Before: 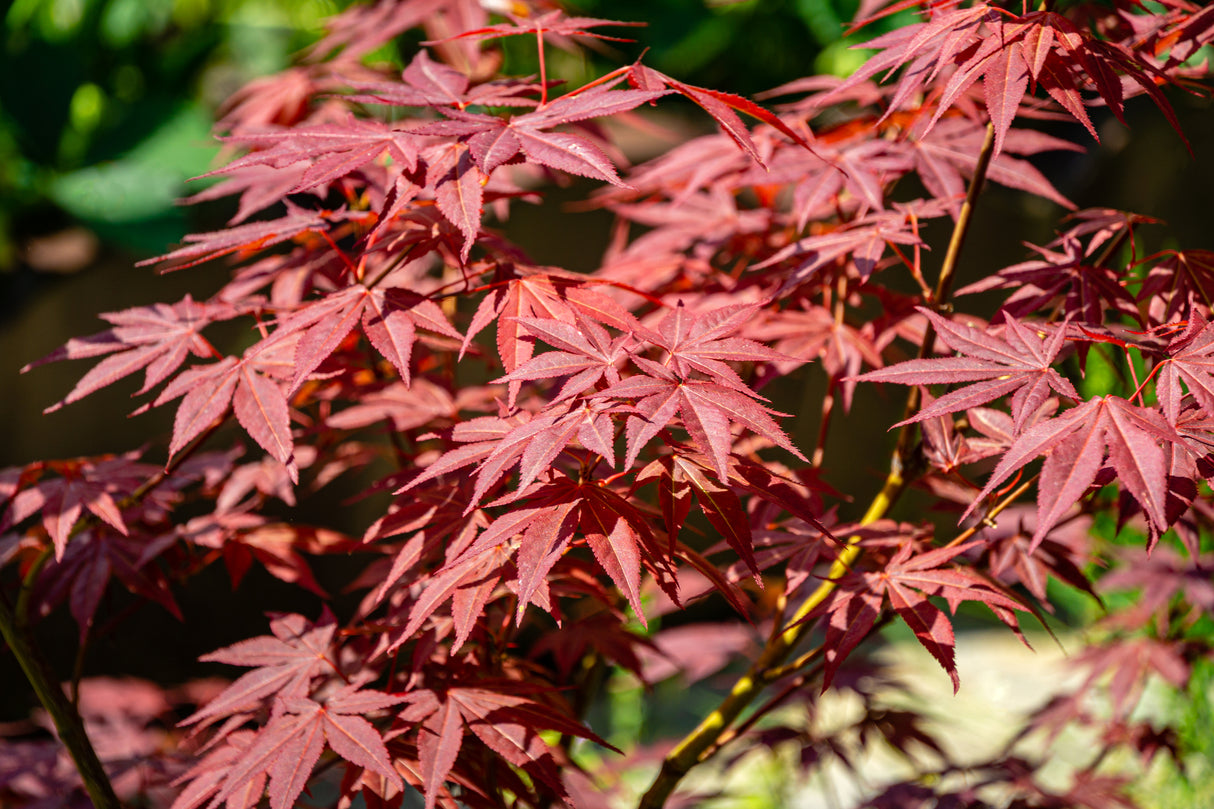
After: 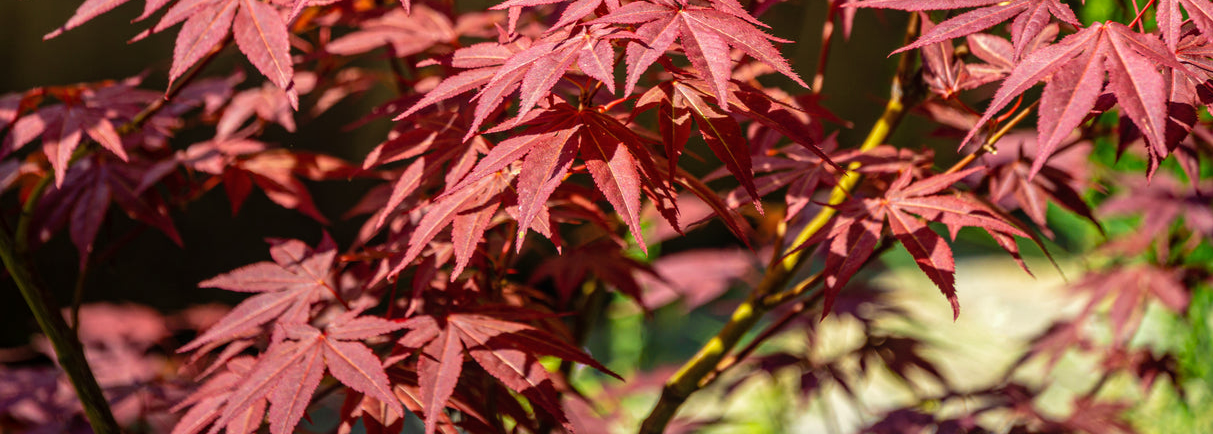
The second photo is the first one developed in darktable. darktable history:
velvia: on, module defaults
local contrast: detail 110%
rgb levels: preserve colors max RGB
crop and rotate: top 46.237%
